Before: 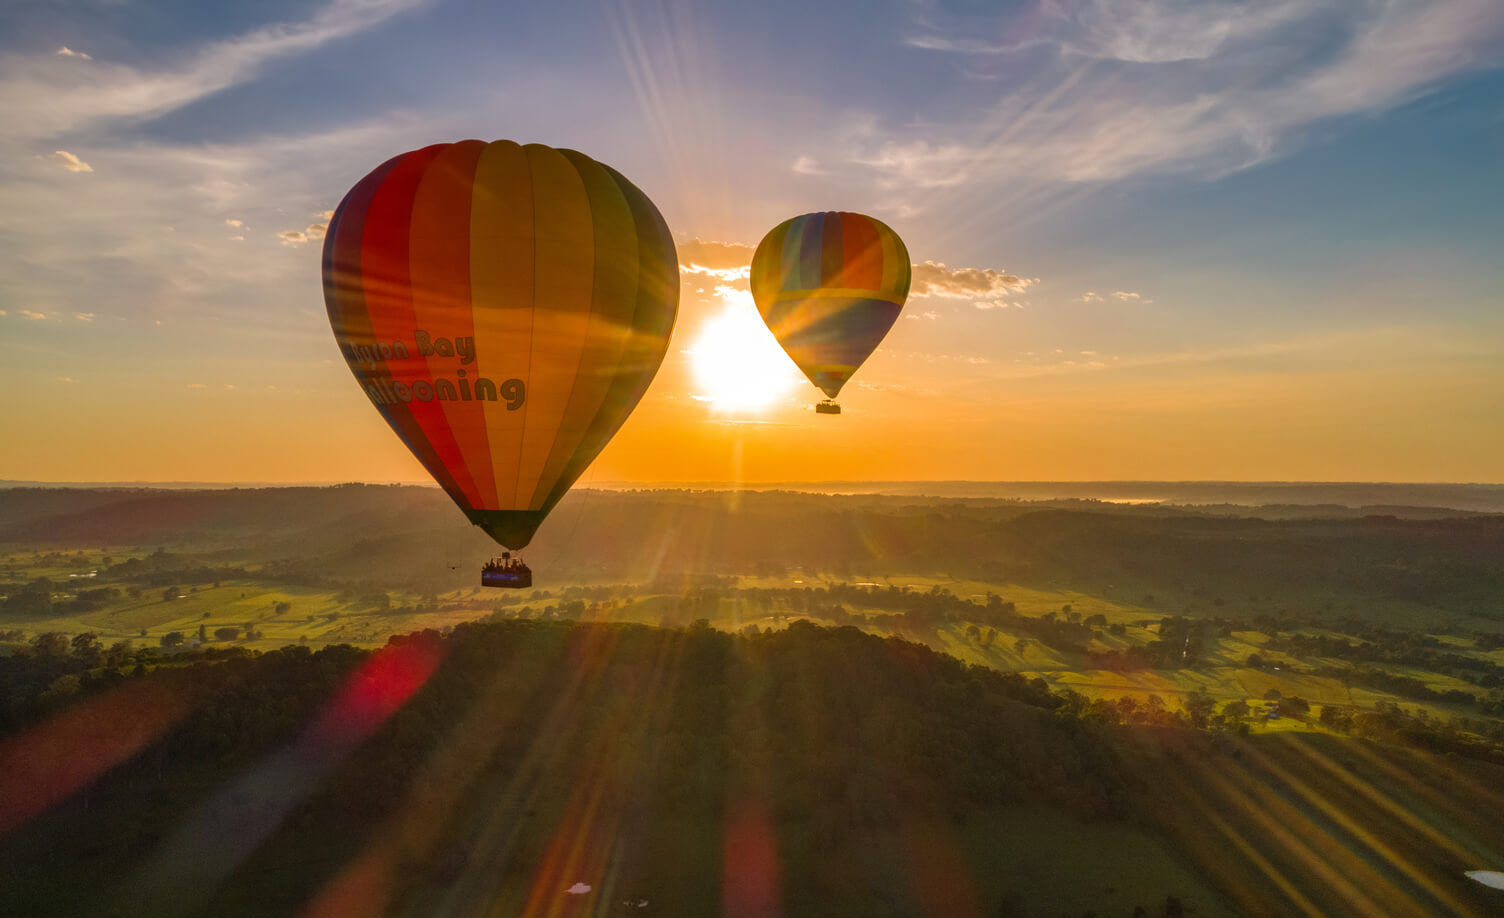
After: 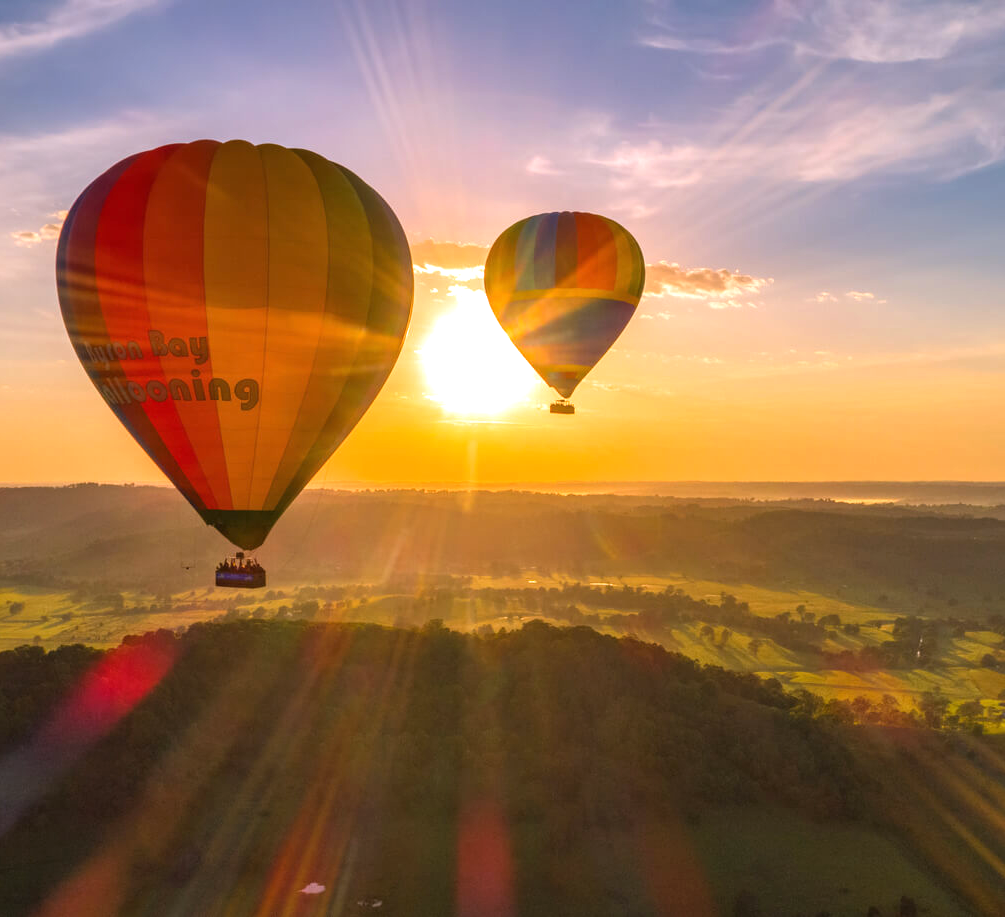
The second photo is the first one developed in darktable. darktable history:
exposure: black level correction 0, exposure 0.5 EV, compensate highlight preservation false
crop and rotate: left 17.732%, right 15.423%
white balance: red 1.05, blue 1.072
